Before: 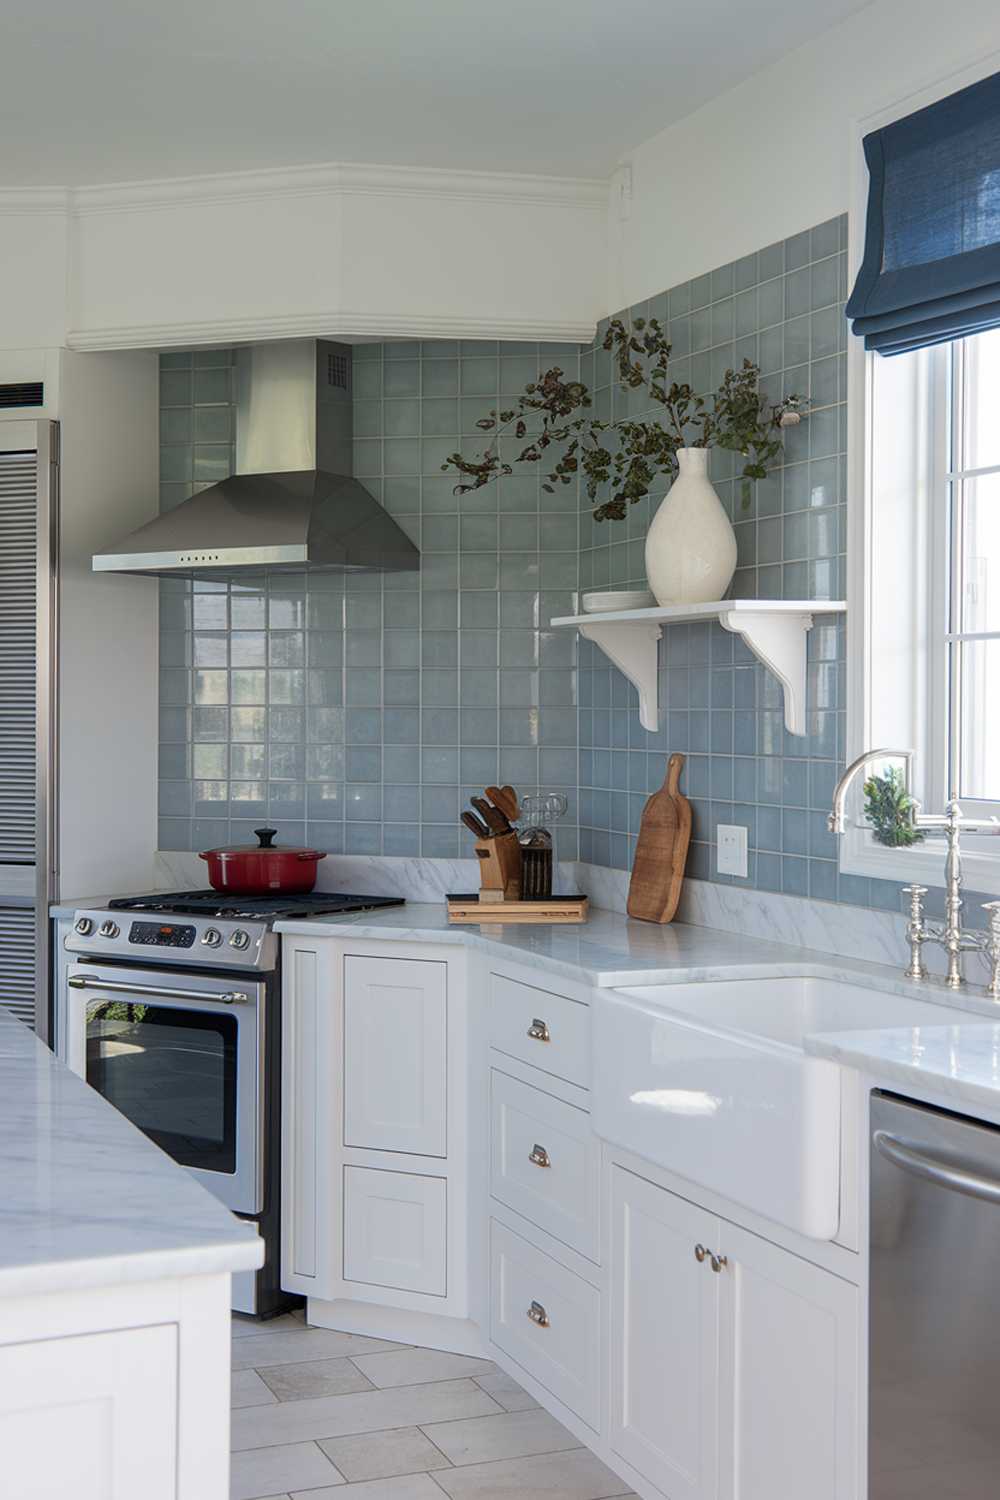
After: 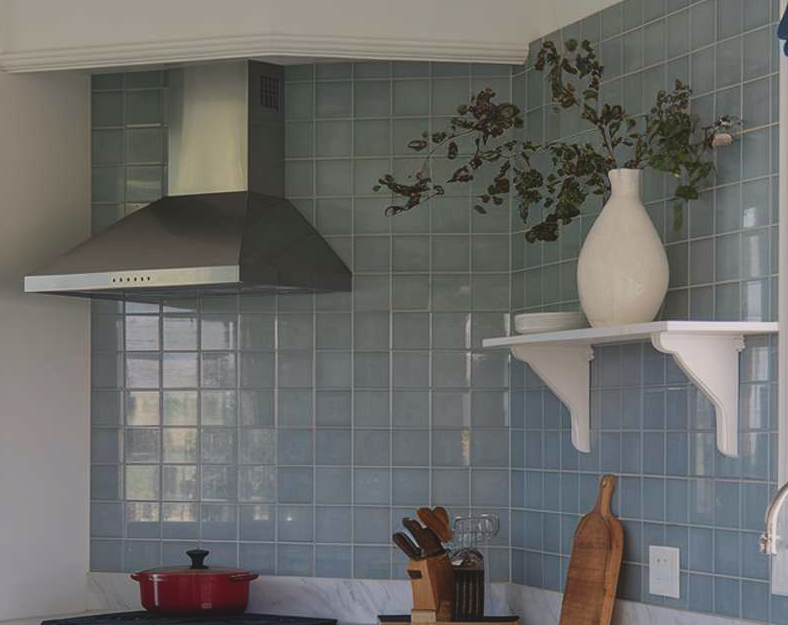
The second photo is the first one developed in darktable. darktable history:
crop: left 6.822%, top 18.634%, right 14.3%, bottom 39.658%
color correction: highlights a* 3.36, highlights b* 1.92, saturation 1.22
local contrast: mode bilateral grid, contrast 99, coarseness 99, detail 108%, midtone range 0.2
exposure: black level correction -0.015, exposure -0.504 EV, compensate highlight preservation false
